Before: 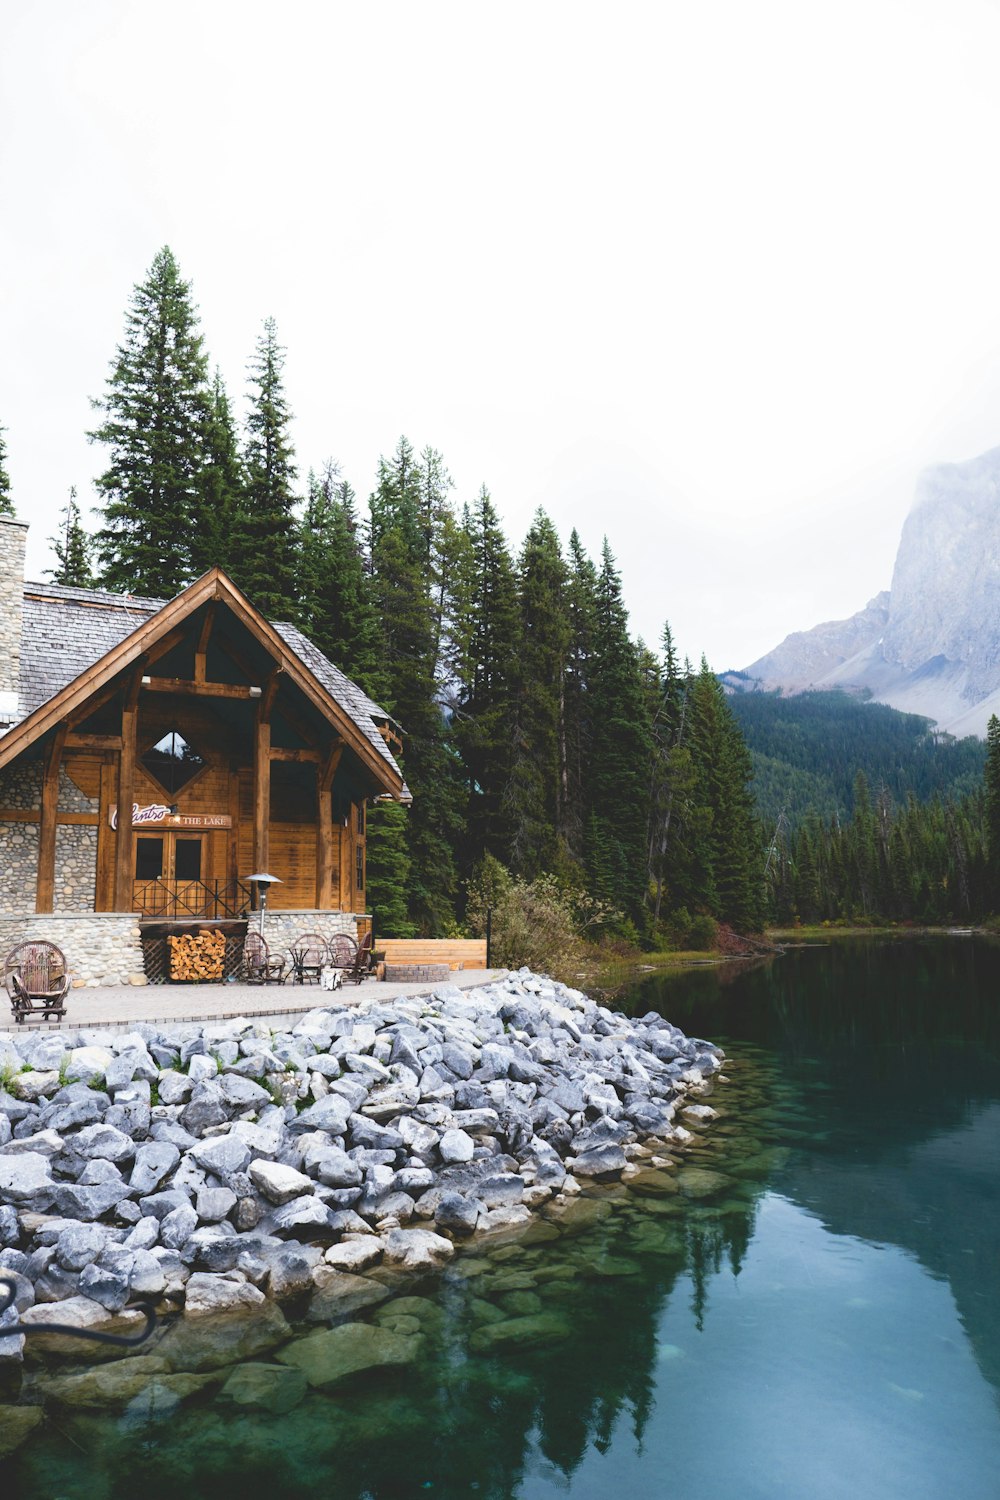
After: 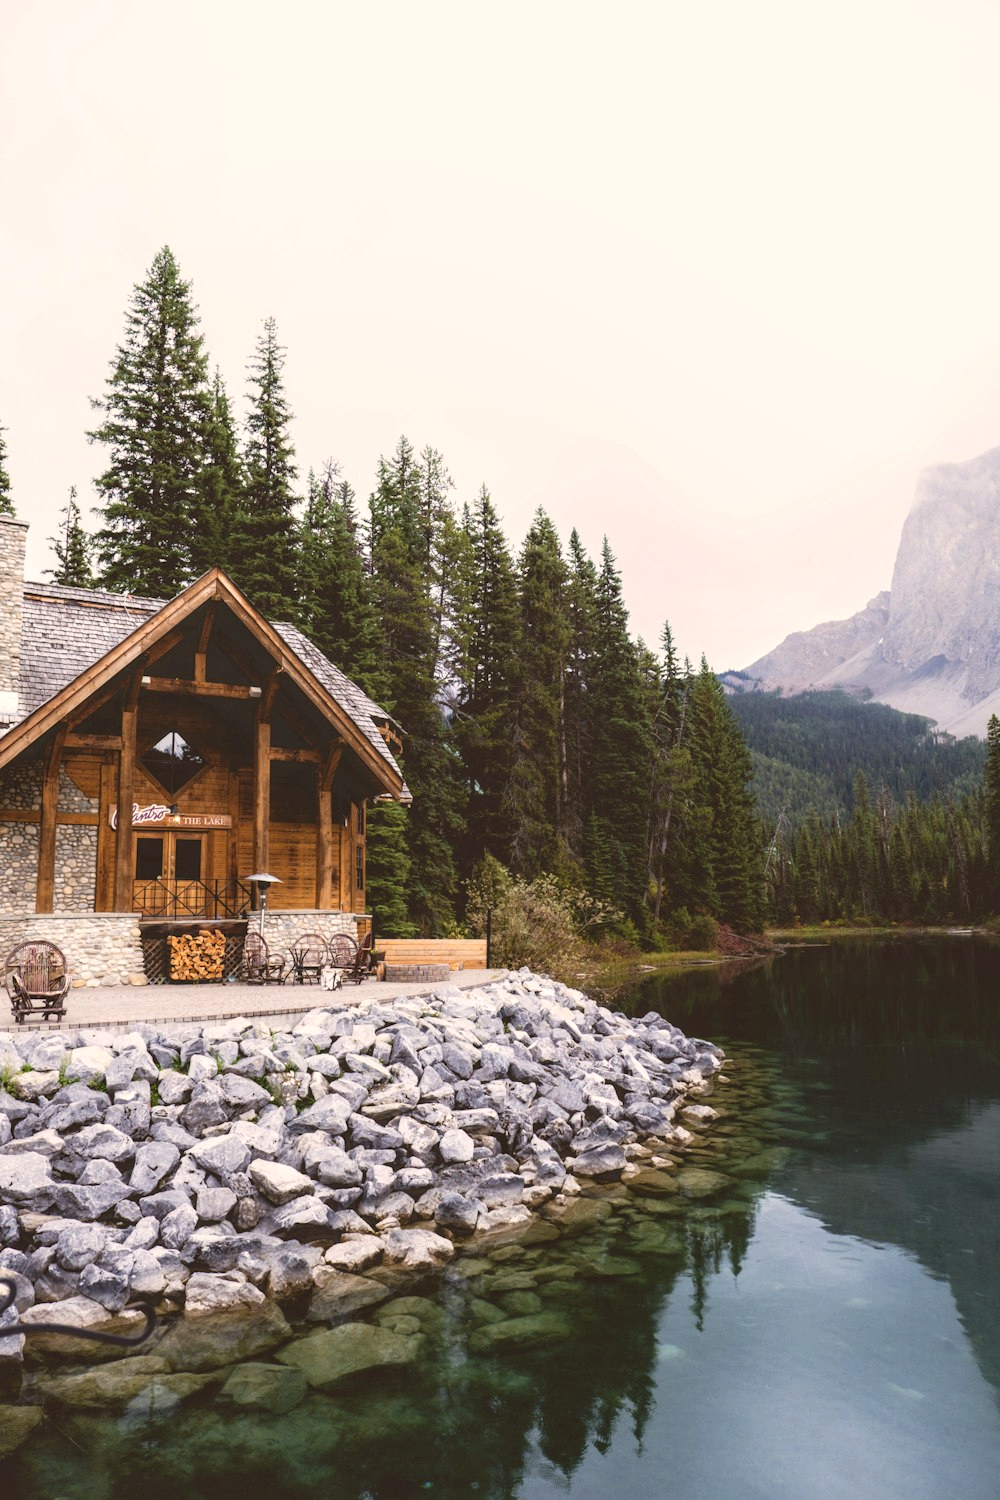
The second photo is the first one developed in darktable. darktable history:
local contrast: on, module defaults
color correction: highlights a* 6.27, highlights b* 8.19, shadows a* 5.94, shadows b* 7.23, saturation 0.9
